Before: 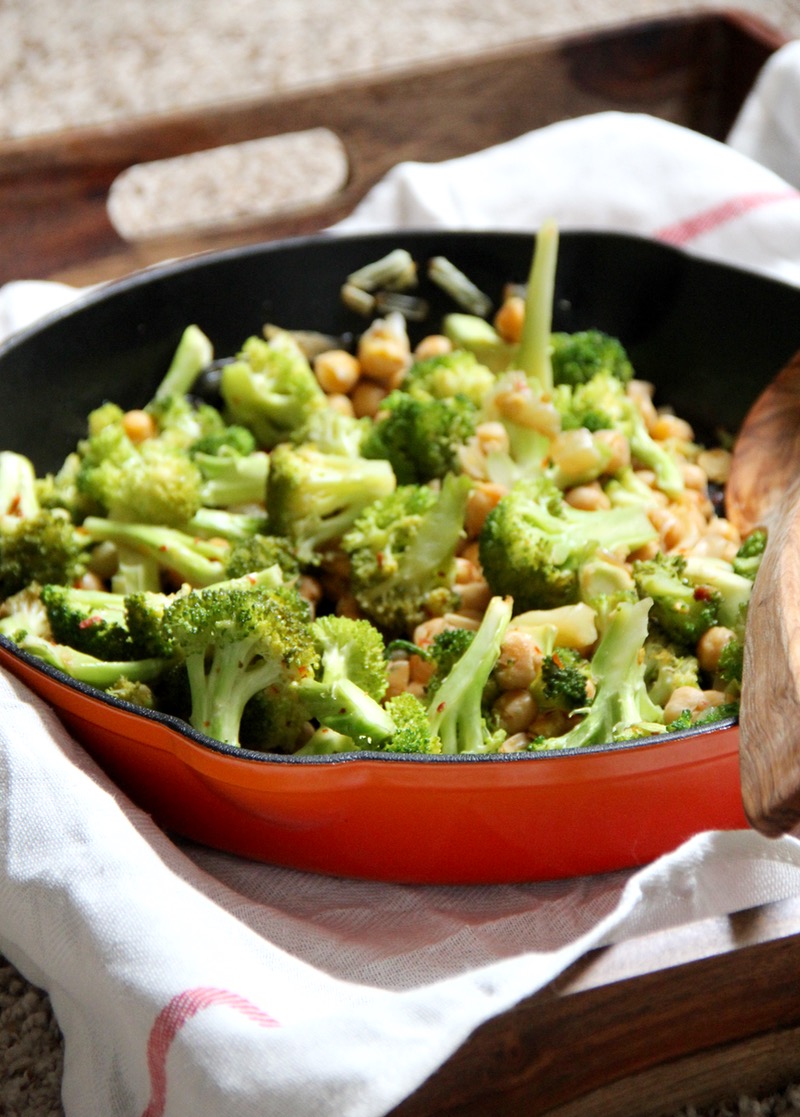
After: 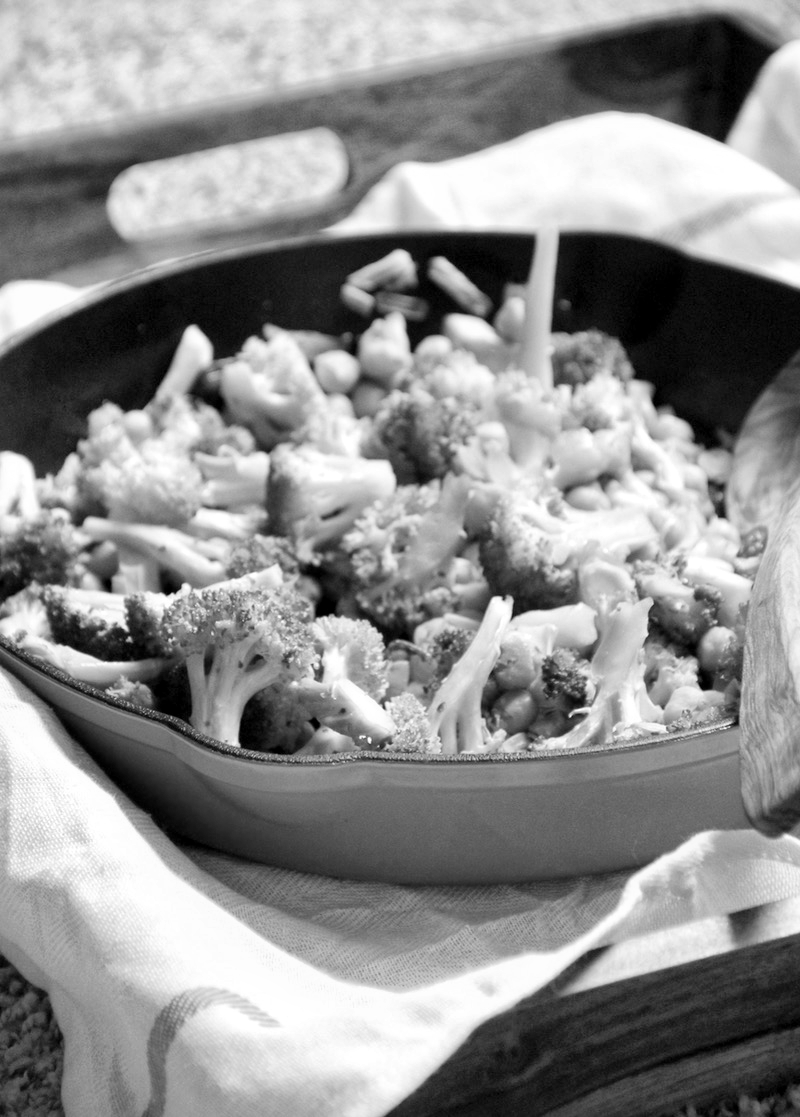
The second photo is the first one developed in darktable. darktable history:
monochrome: a -6.99, b 35.61, size 1.4
contrast brightness saturation: contrast 0.04, saturation 0.07
global tonemap: drago (1, 100), detail 1
